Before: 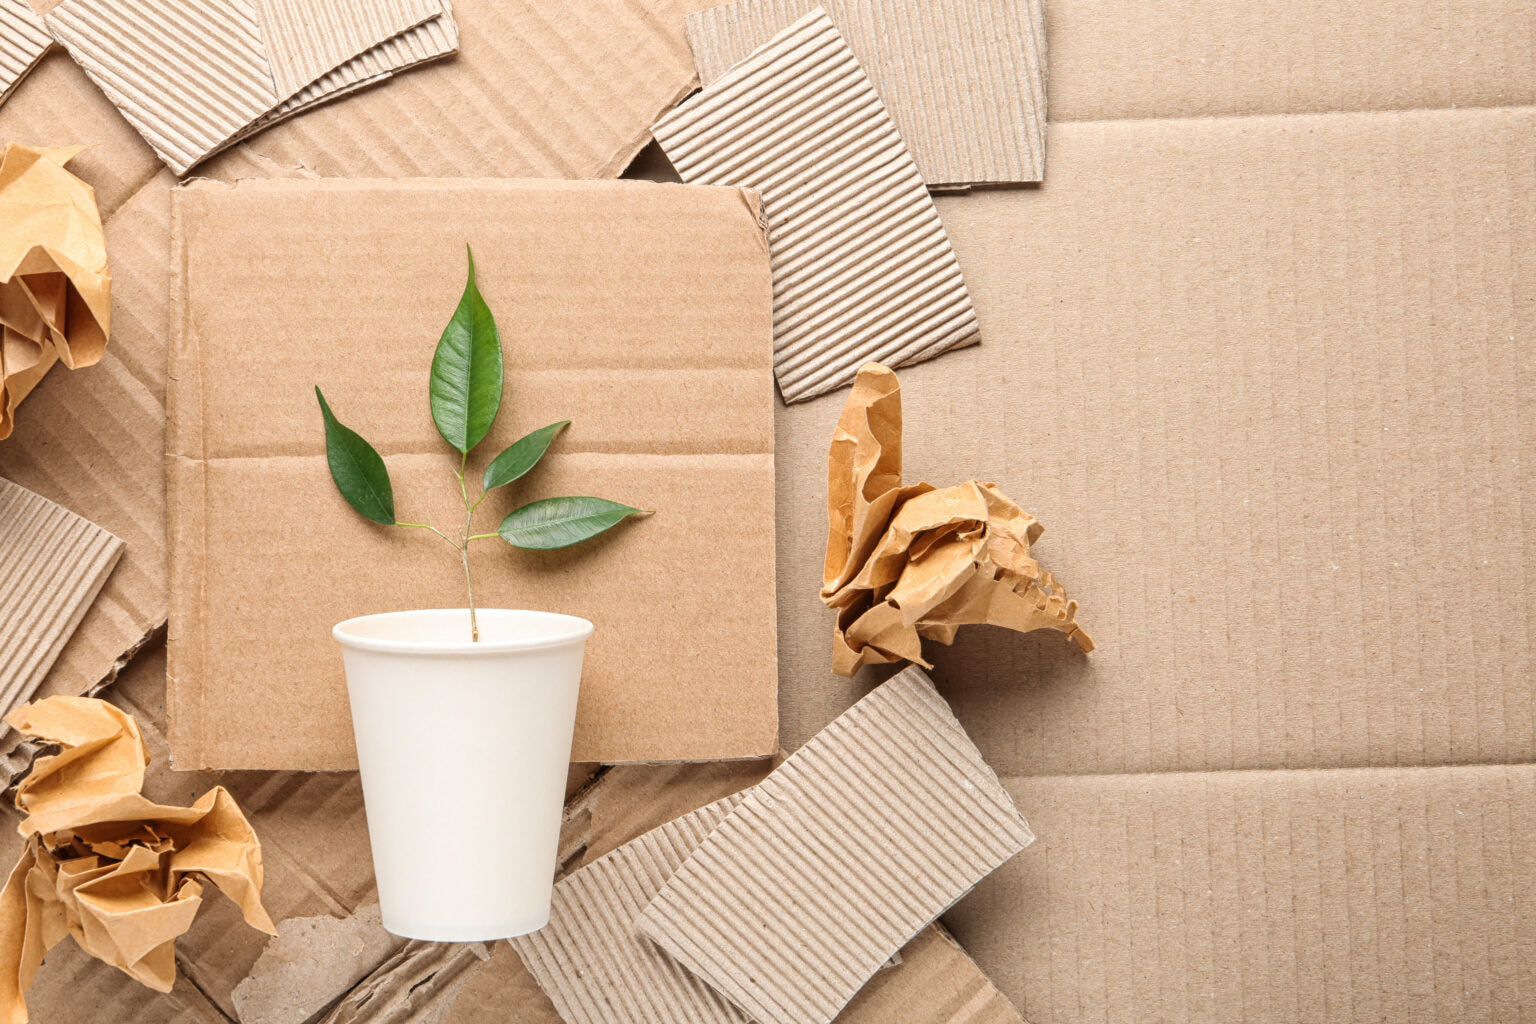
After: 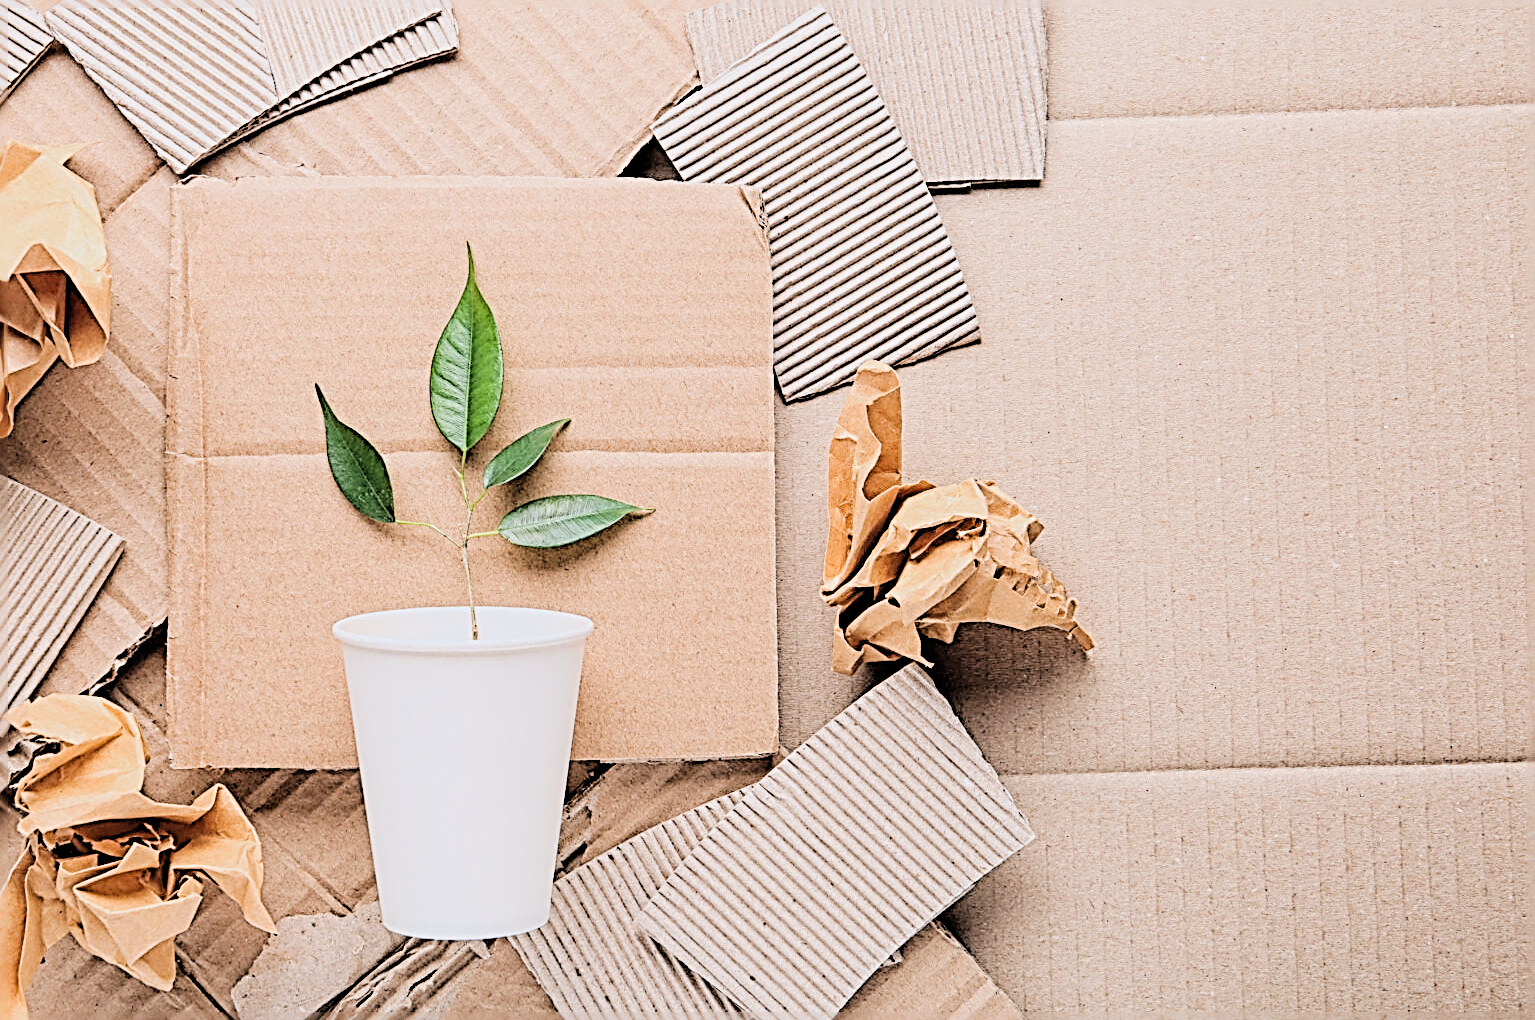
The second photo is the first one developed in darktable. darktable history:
crop: top 0.222%, bottom 0.129%
exposure: exposure 0.495 EV, compensate exposure bias true, compensate highlight preservation false
filmic rgb: black relative exposure -2.79 EV, white relative exposure 4.56 EV, hardness 1.74, contrast 1.249
color calibration: illuminant as shot in camera, x 0.358, y 0.373, temperature 4628.91 K
contrast brightness saturation: contrast 0.05, brightness 0.061, saturation 0.014
sharpen: radius 3.154, amount 1.717
